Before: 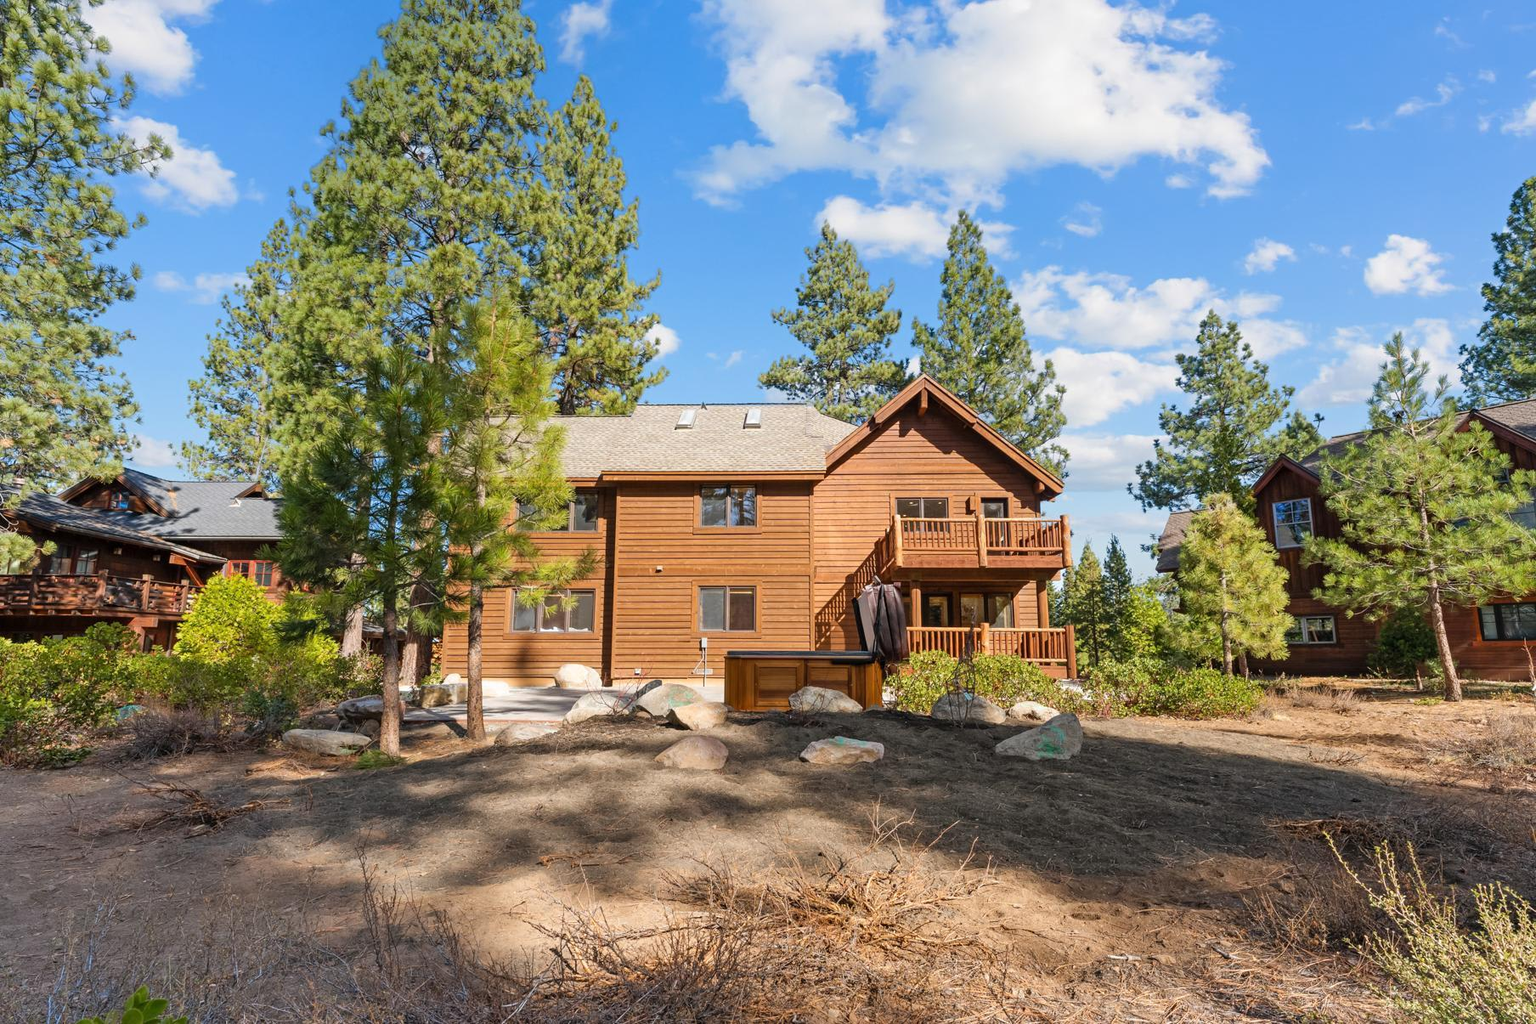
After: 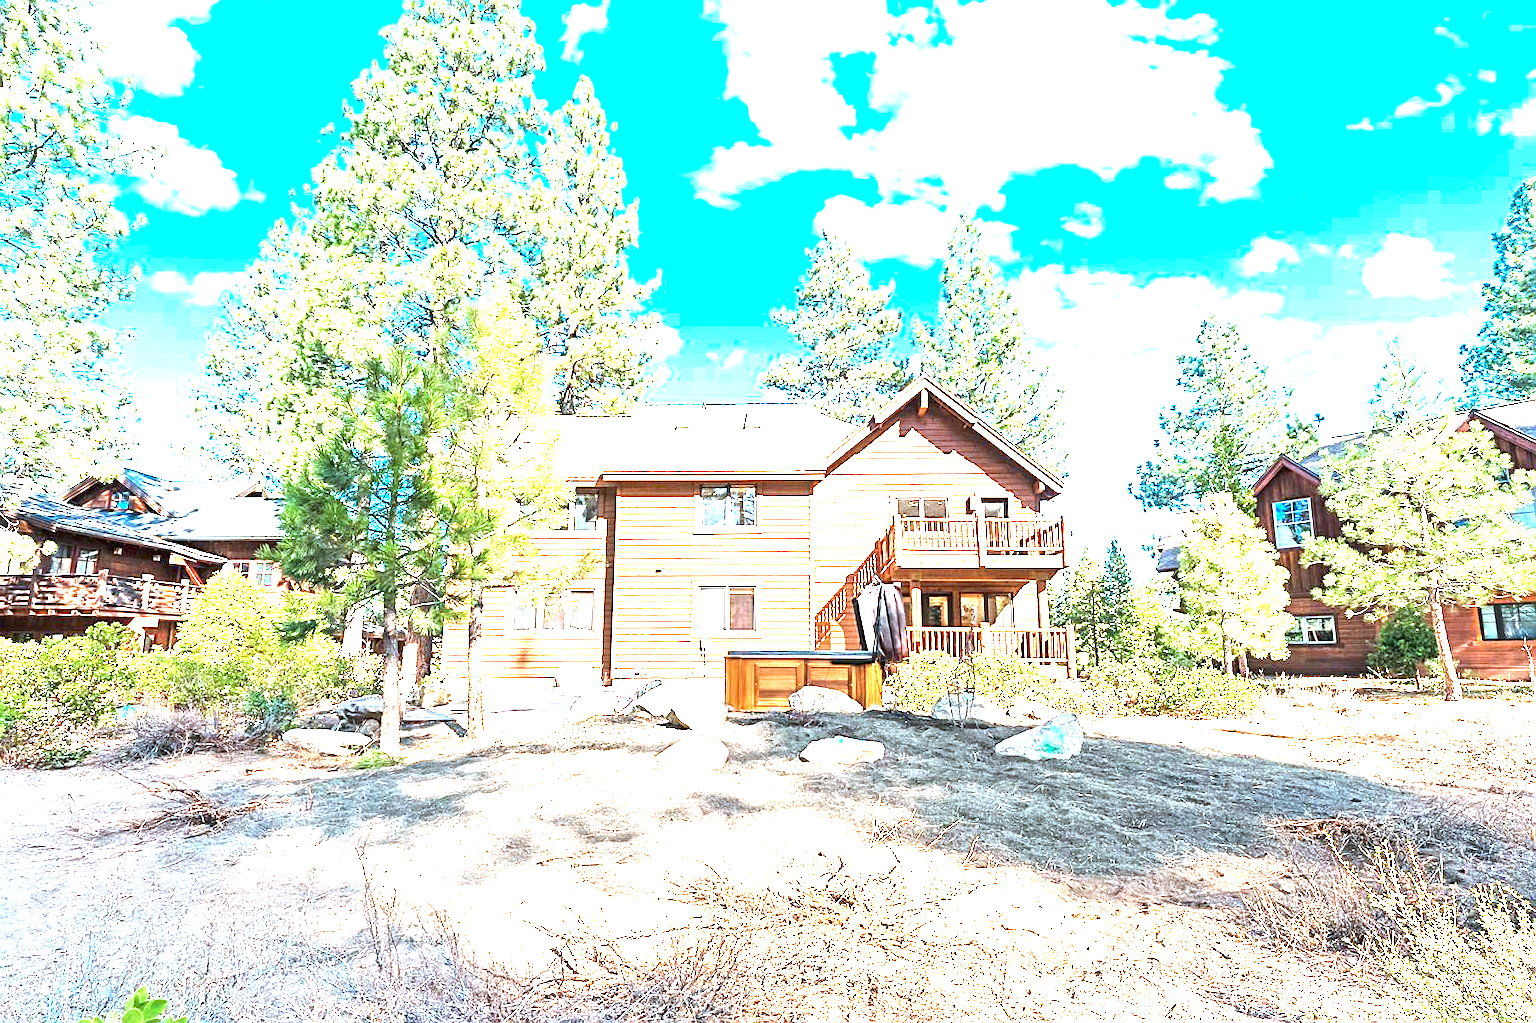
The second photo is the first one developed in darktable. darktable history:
levels: levels [0, 0.352, 0.703]
sharpen: on, module defaults
color correction: highlights a* -10.53, highlights b* -19.4
exposure: exposure 1.996 EV, compensate highlight preservation false
